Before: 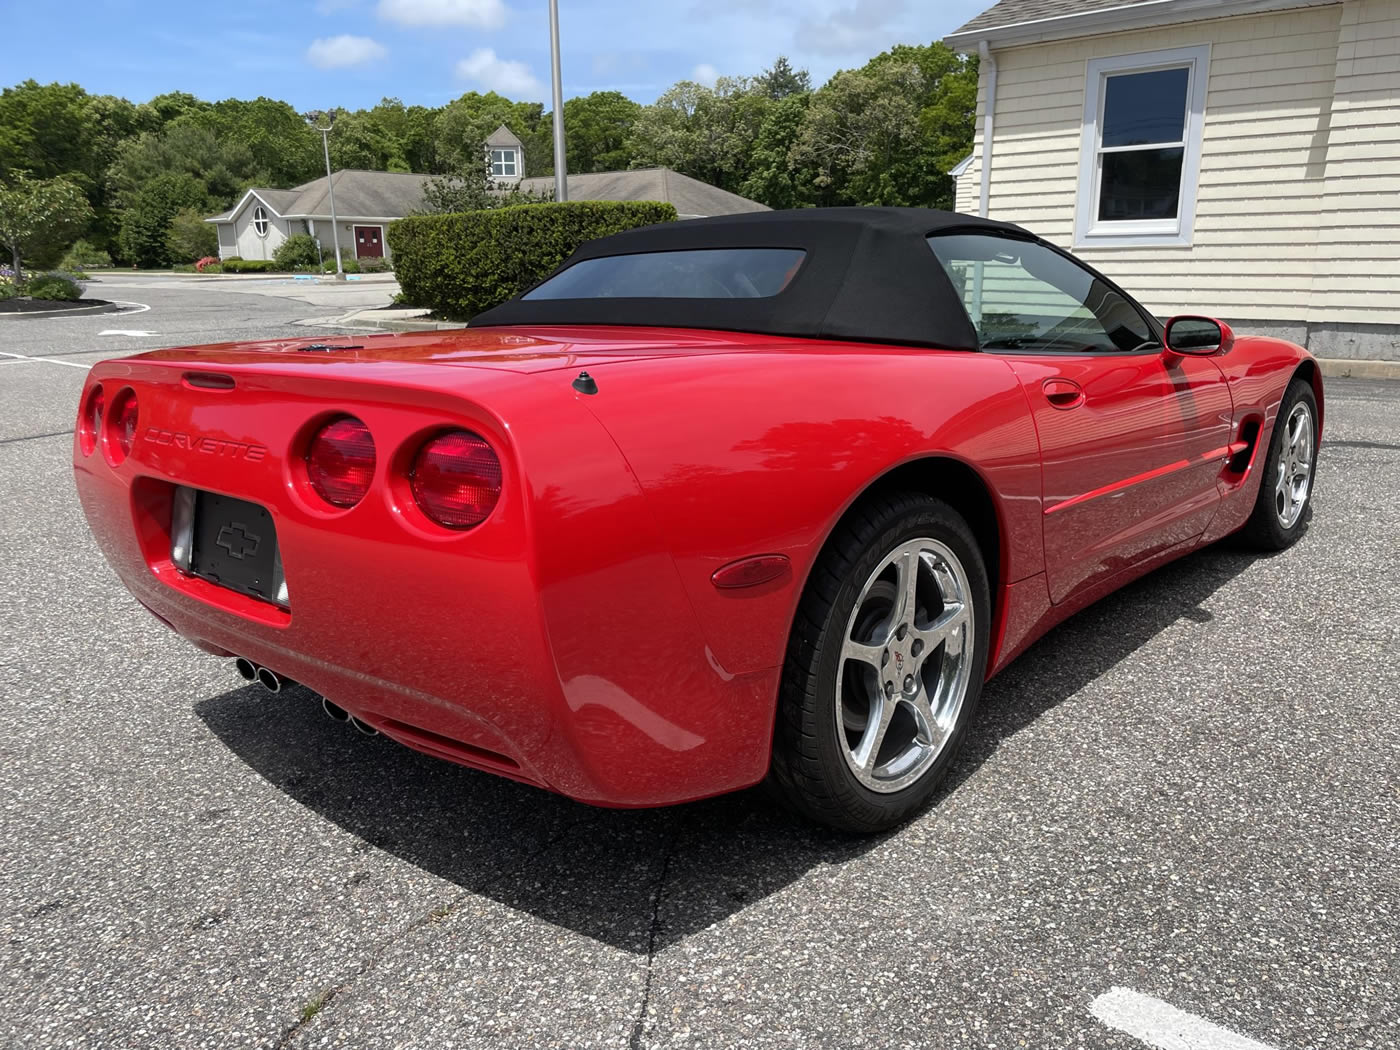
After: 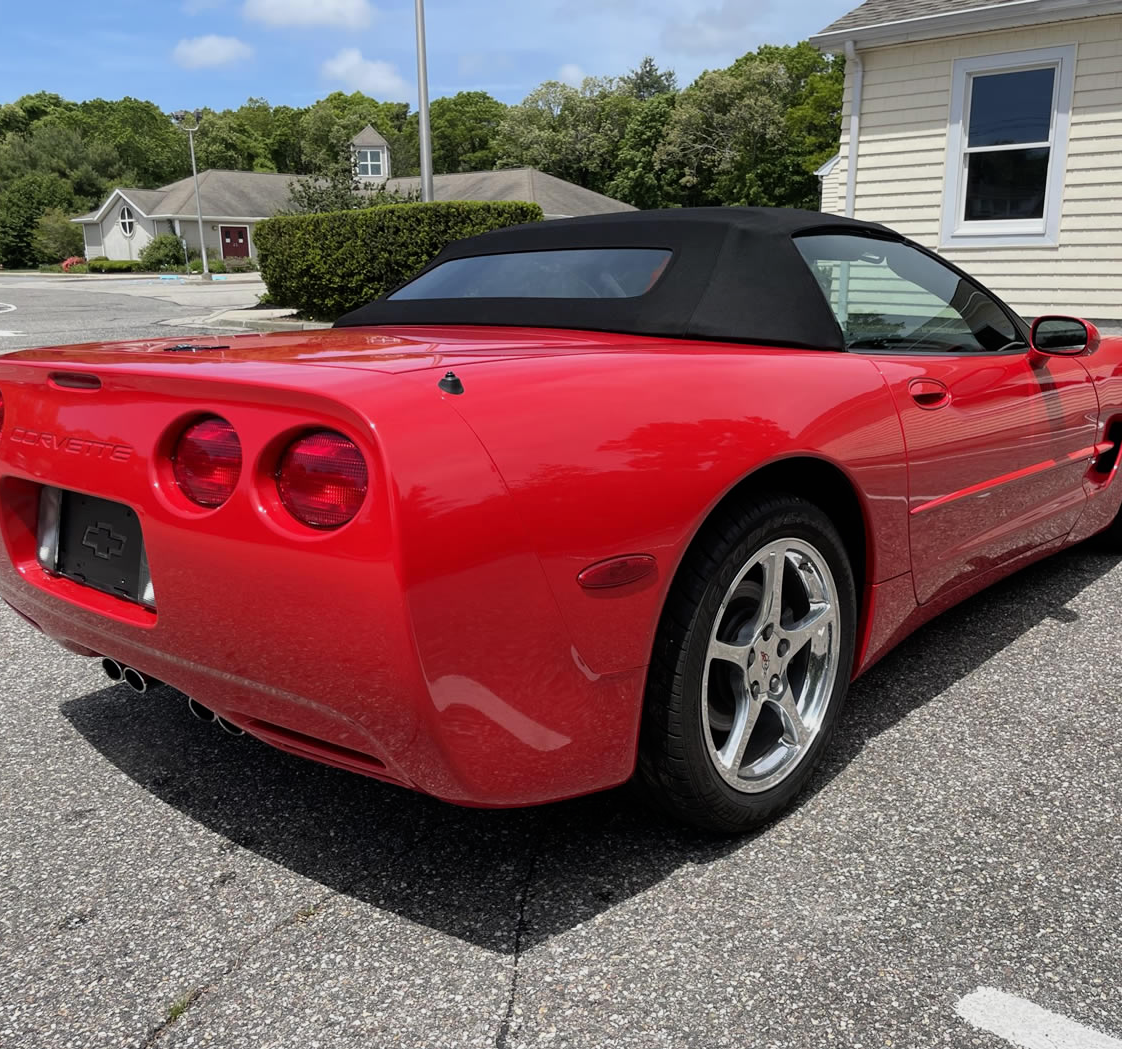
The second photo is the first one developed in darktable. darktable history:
filmic rgb: black relative exposure -11.35 EV, white relative exposure 3.22 EV, hardness 6.76, color science v6 (2022)
crop and rotate: left 9.597%, right 10.195%
